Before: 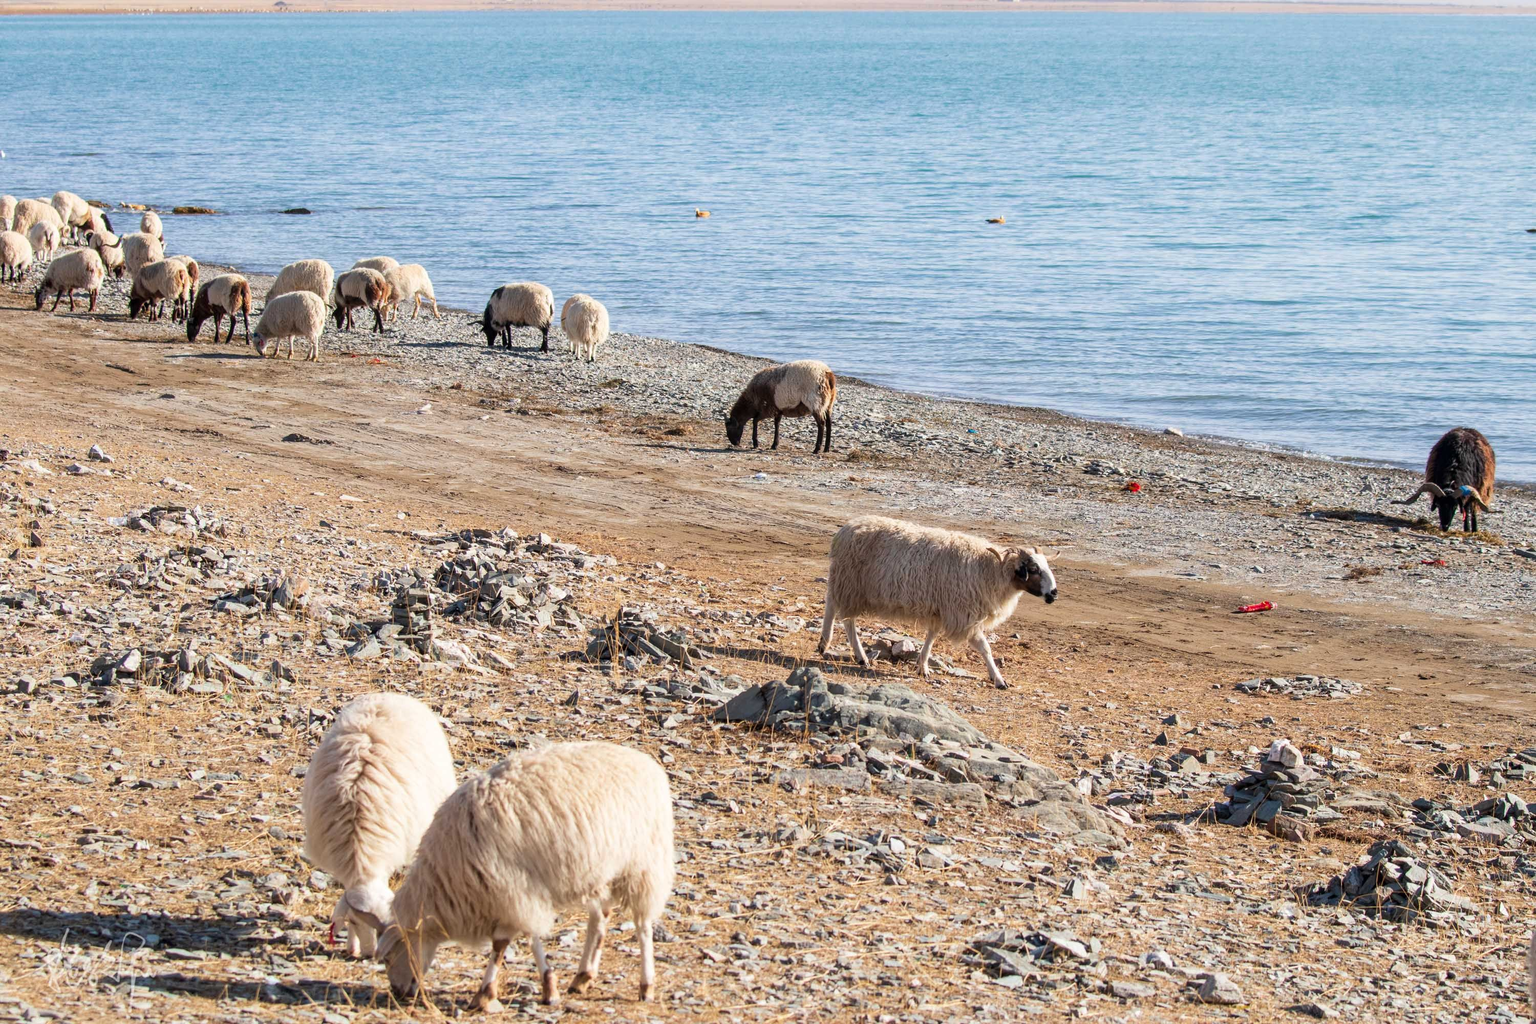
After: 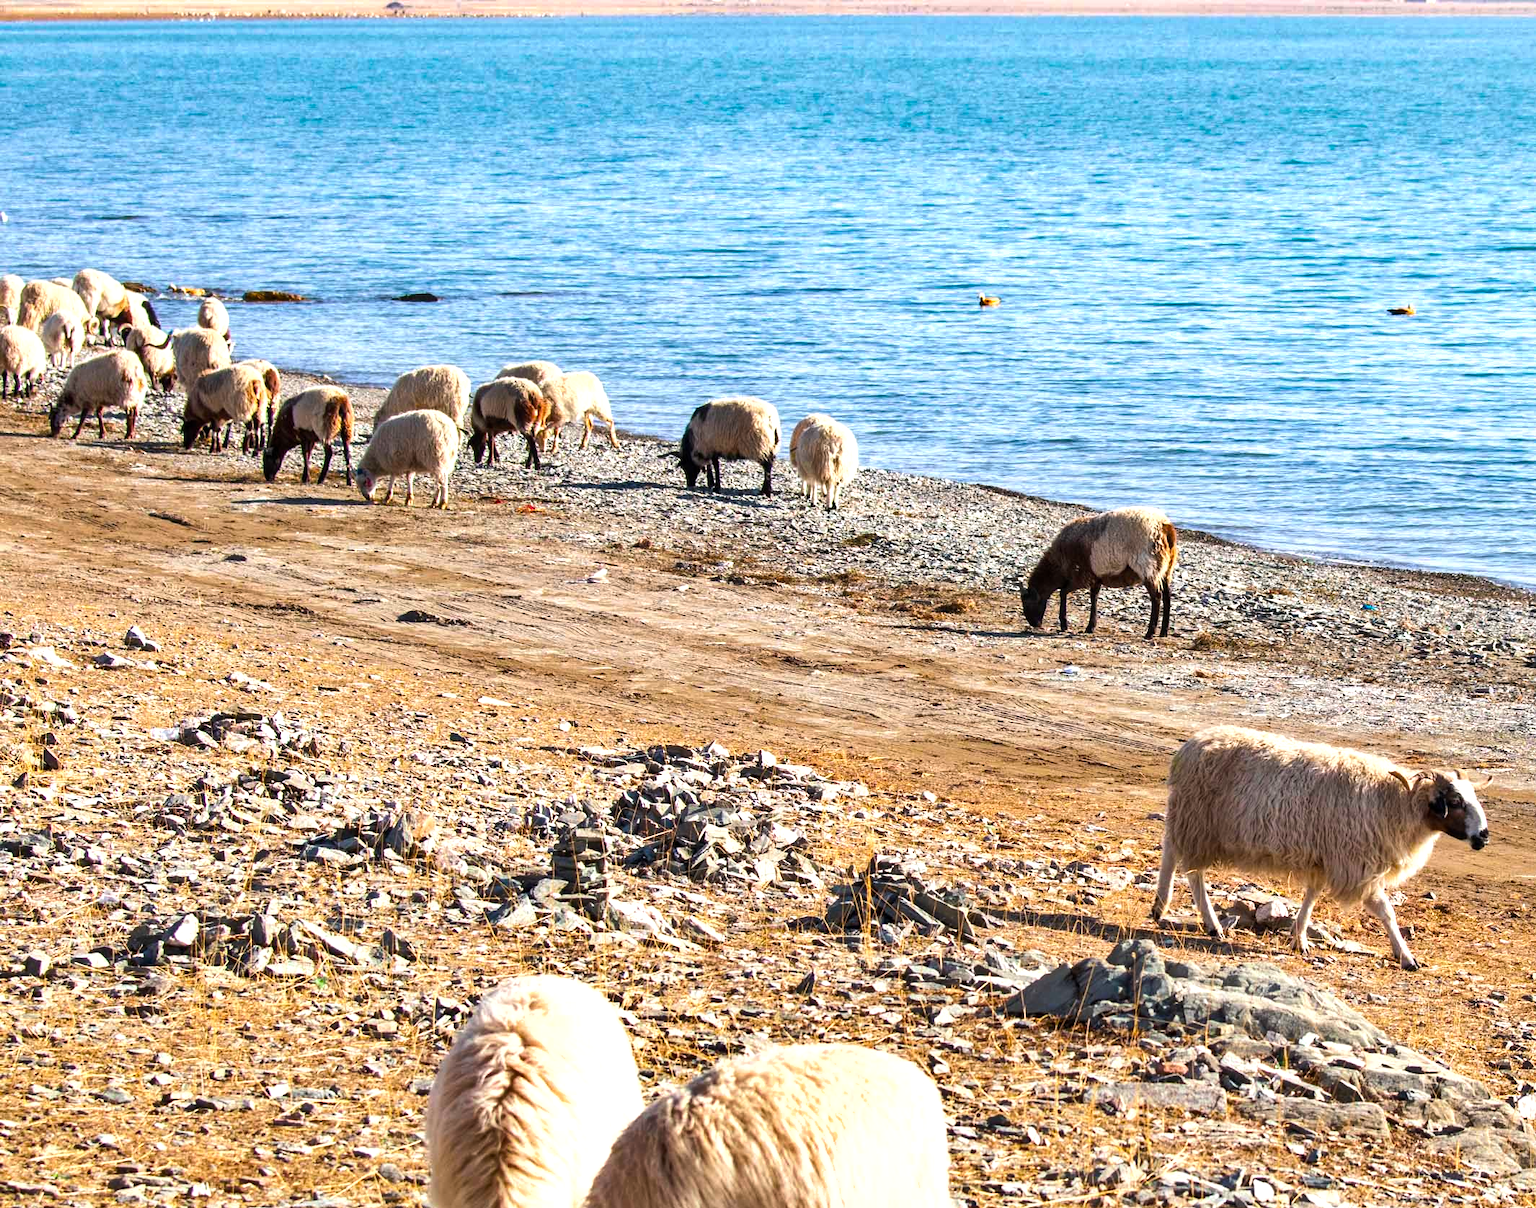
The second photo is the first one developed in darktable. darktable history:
crop: right 28.954%, bottom 16.156%
tone equalizer: -8 EV -0.456 EV, -7 EV -0.399 EV, -6 EV -0.37 EV, -5 EV -0.206 EV, -3 EV 0.25 EV, -2 EV 0.316 EV, -1 EV 0.403 EV, +0 EV 0.423 EV, edges refinement/feathering 500, mask exposure compensation -1.57 EV, preserve details no
exposure: exposure 0.203 EV, compensate highlight preservation false
shadows and highlights: soften with gaussian
color balance rgb: perceptual saturation grading › global saturation 30.91%, global vibrance 14.18%
